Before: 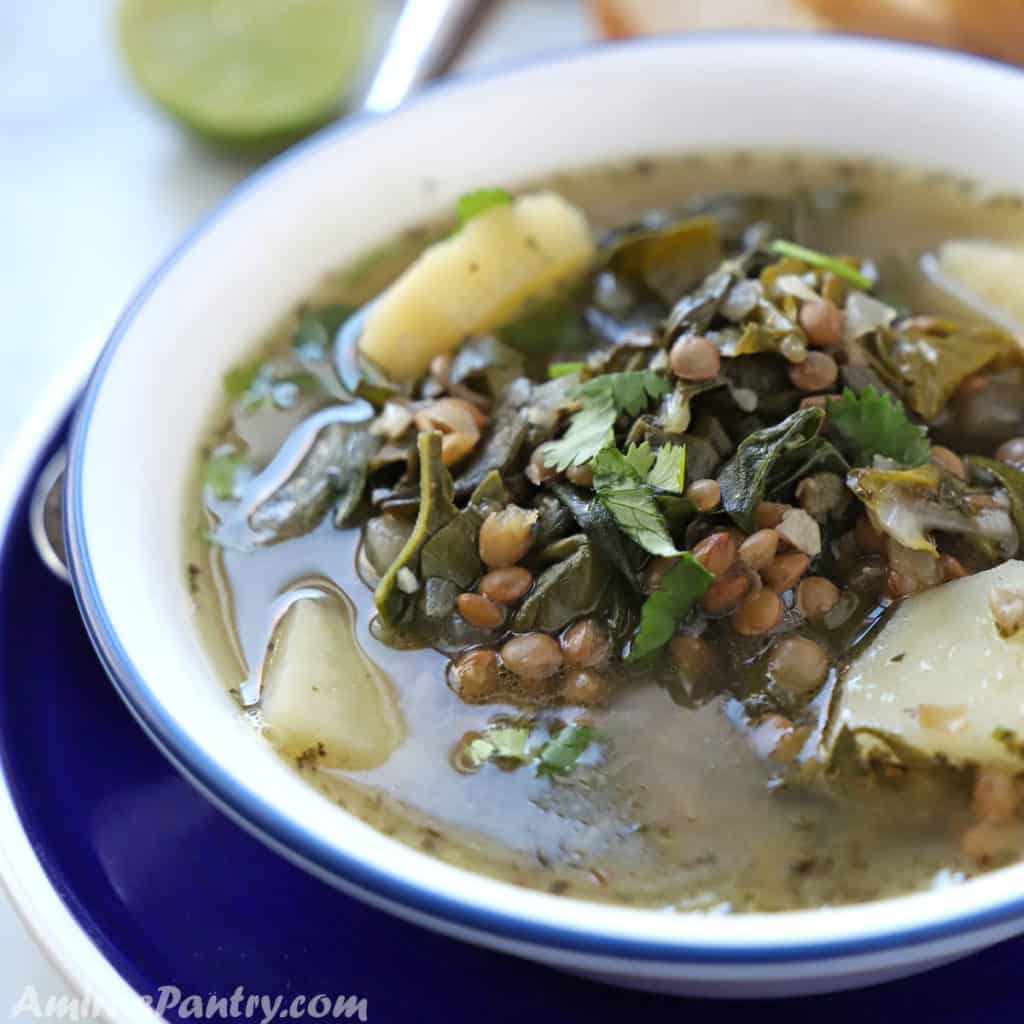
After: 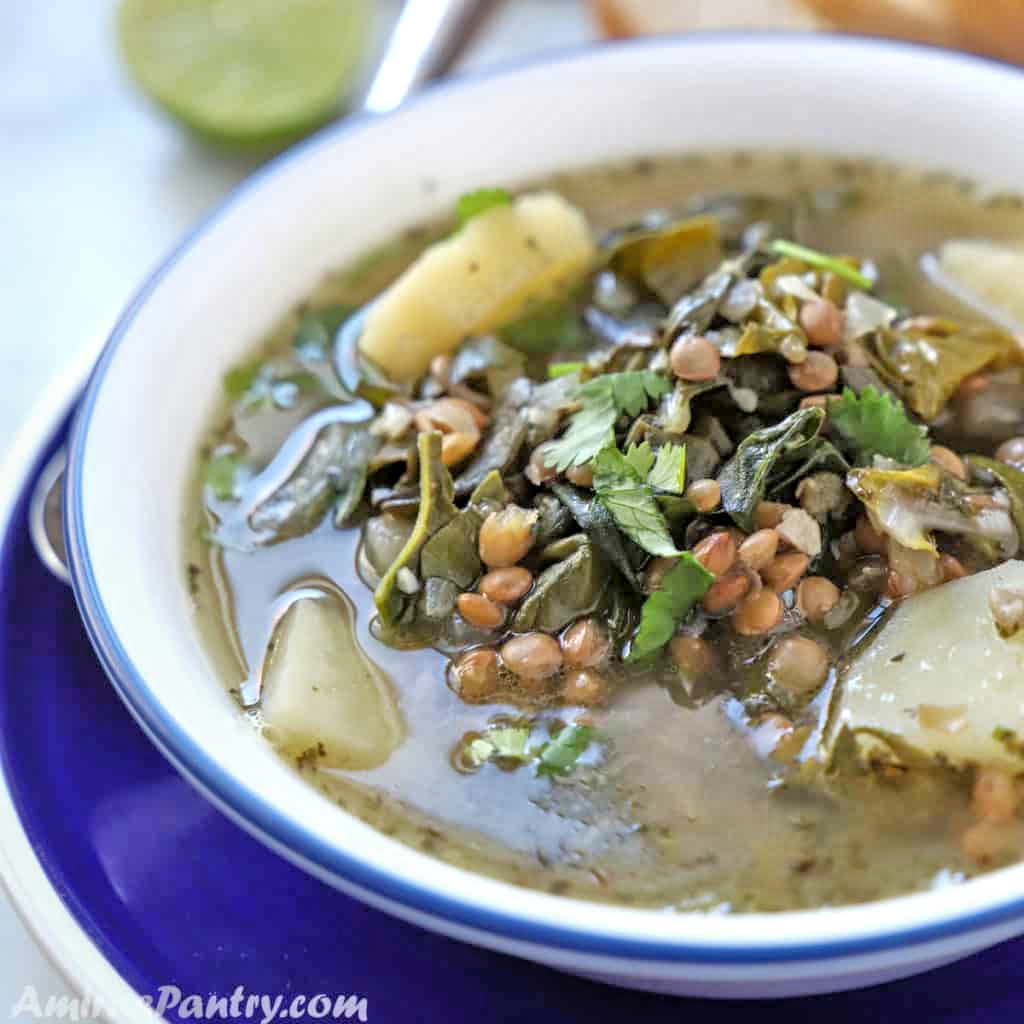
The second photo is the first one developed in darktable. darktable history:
local contrast: on, module defaults
exposure: exposure -0.021 EV, compensate highlight preservation false
tone equalizer: -7 EV 0.15 EV, -6 EV 0.6 EV, -5 EV 1.15 EV, -4 EV 1.33 EV, -3 EV 1.15 EV, -2 EV 0.6 EV, -1 EV 0.15 EV, mask exposure compensation -0.5 EV
